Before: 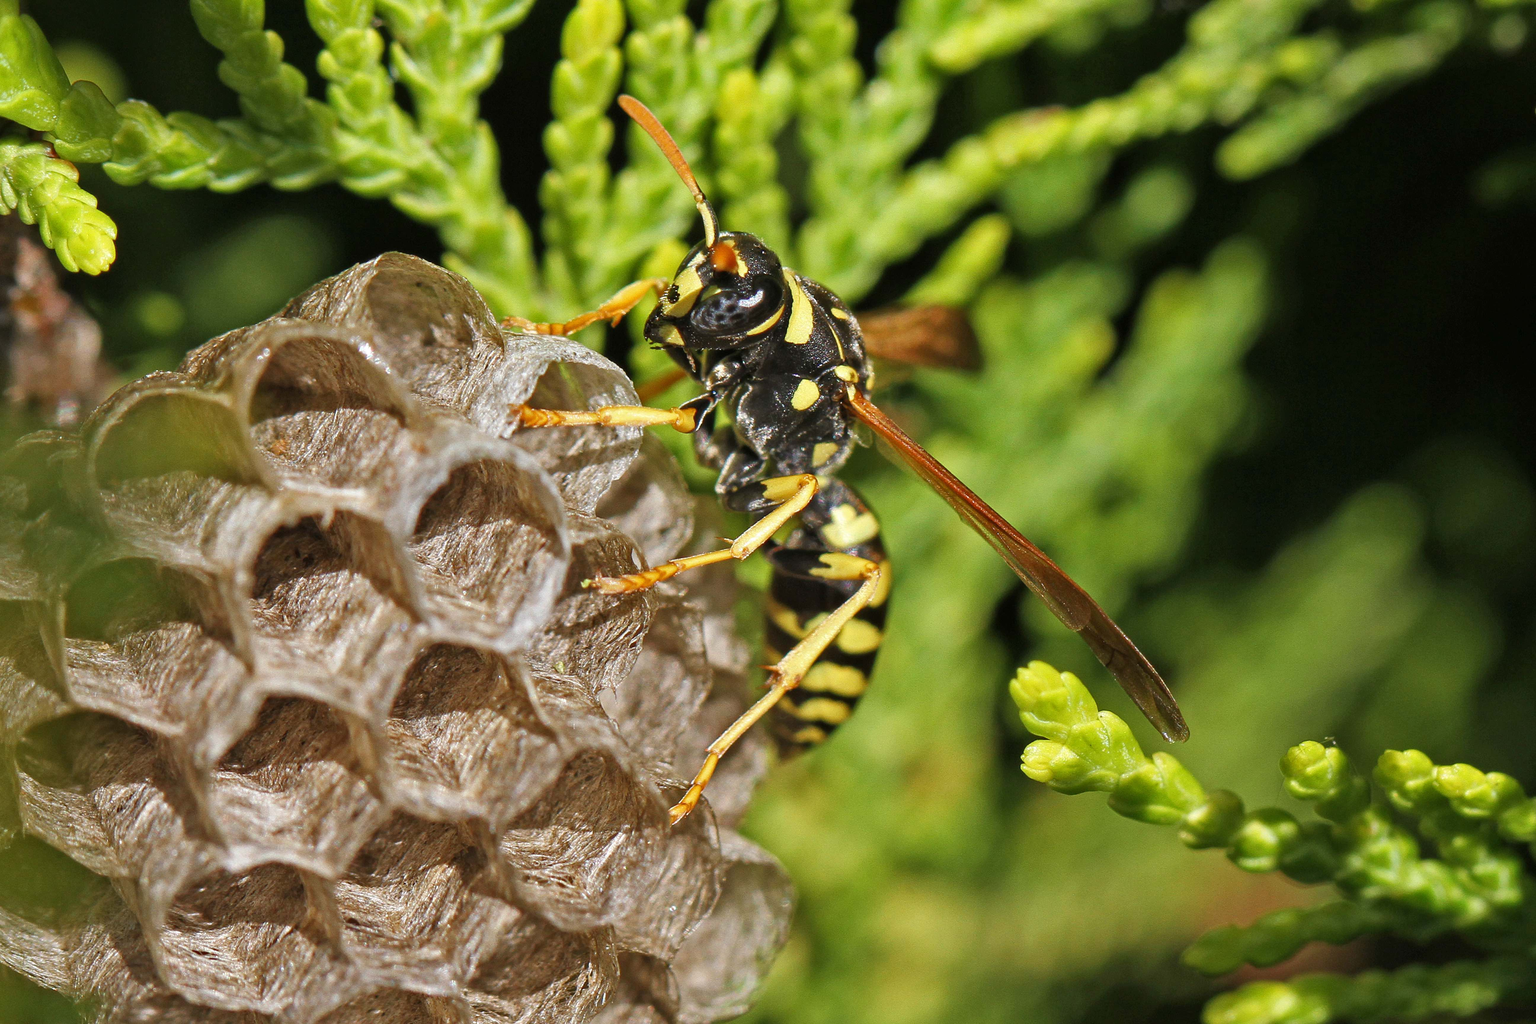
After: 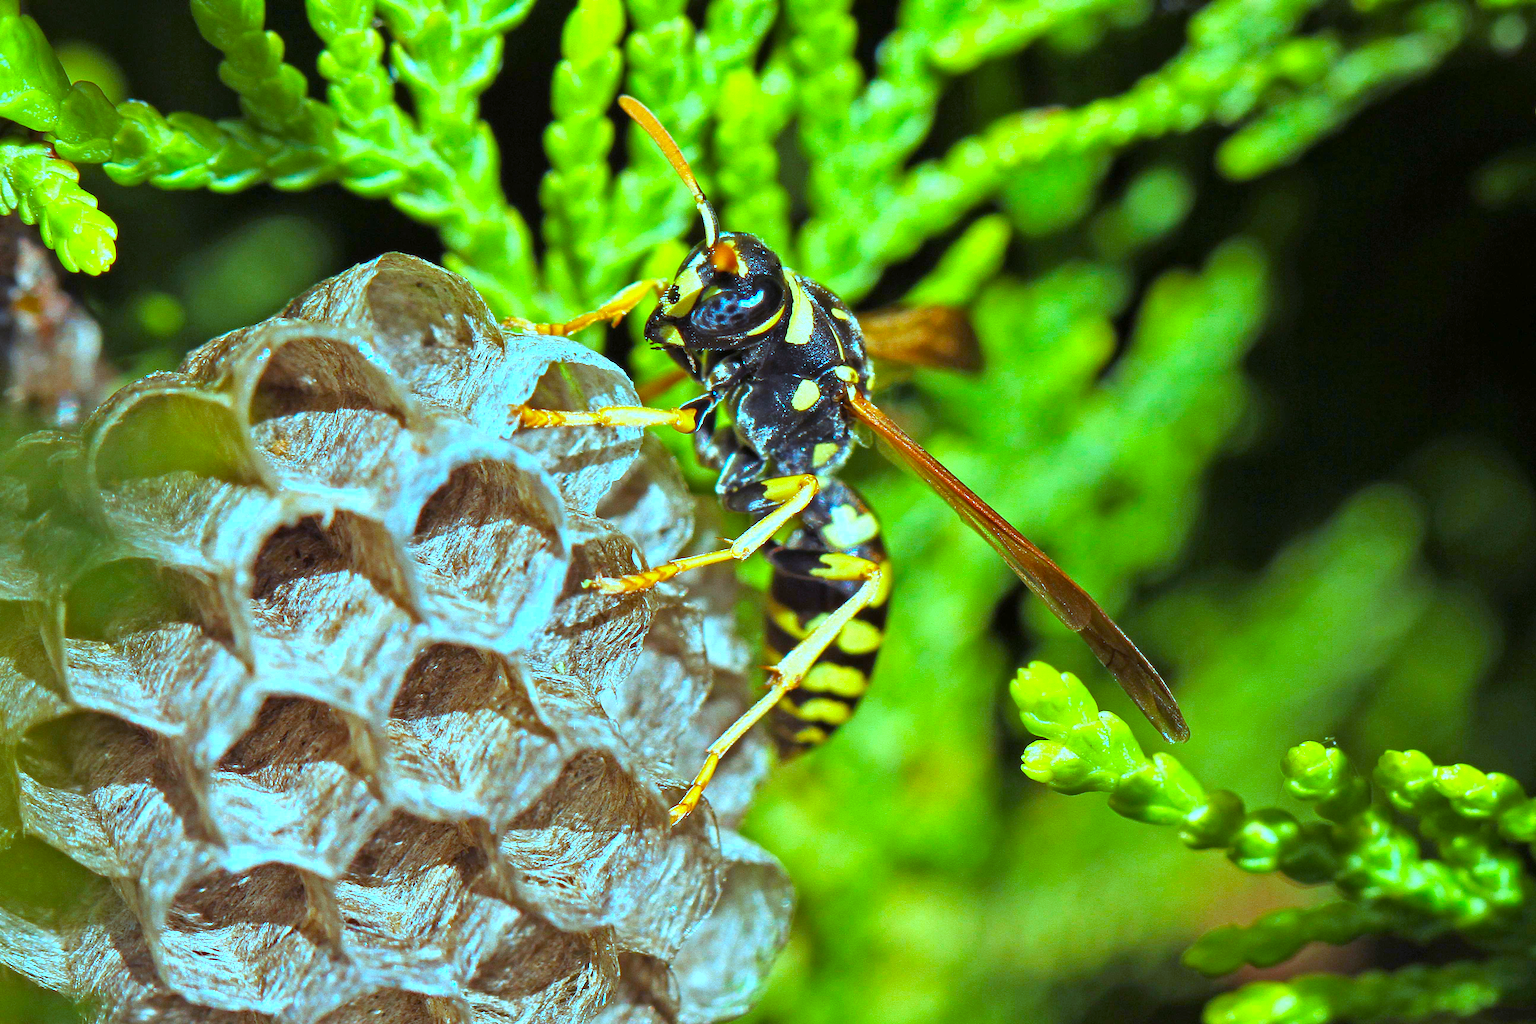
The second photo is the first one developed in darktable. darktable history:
white balance: red 0.931, blue 1.11
color contrast: green-magenta contrast 1.55, blue-yellow contrast 1.83
color balance rgb: shadows lift › luminance 0.49%, shadows lift › chroma 6.83%, shadows lift › hue 300.29°, power › hue 208.98°, highlights gain › luminance 20.24%, highlights gain › chroma 2.73%, highlights gain › hue 173.85°, perceptual saturation grading › global saturation 18.05%
color correction: highlights a* -12.64, highlights b* -18.1, saturation 0.7
exposure: black level correction 0.001, exposure 0.5 EV, compensate exposure bias true, compensate highlight preservation false
